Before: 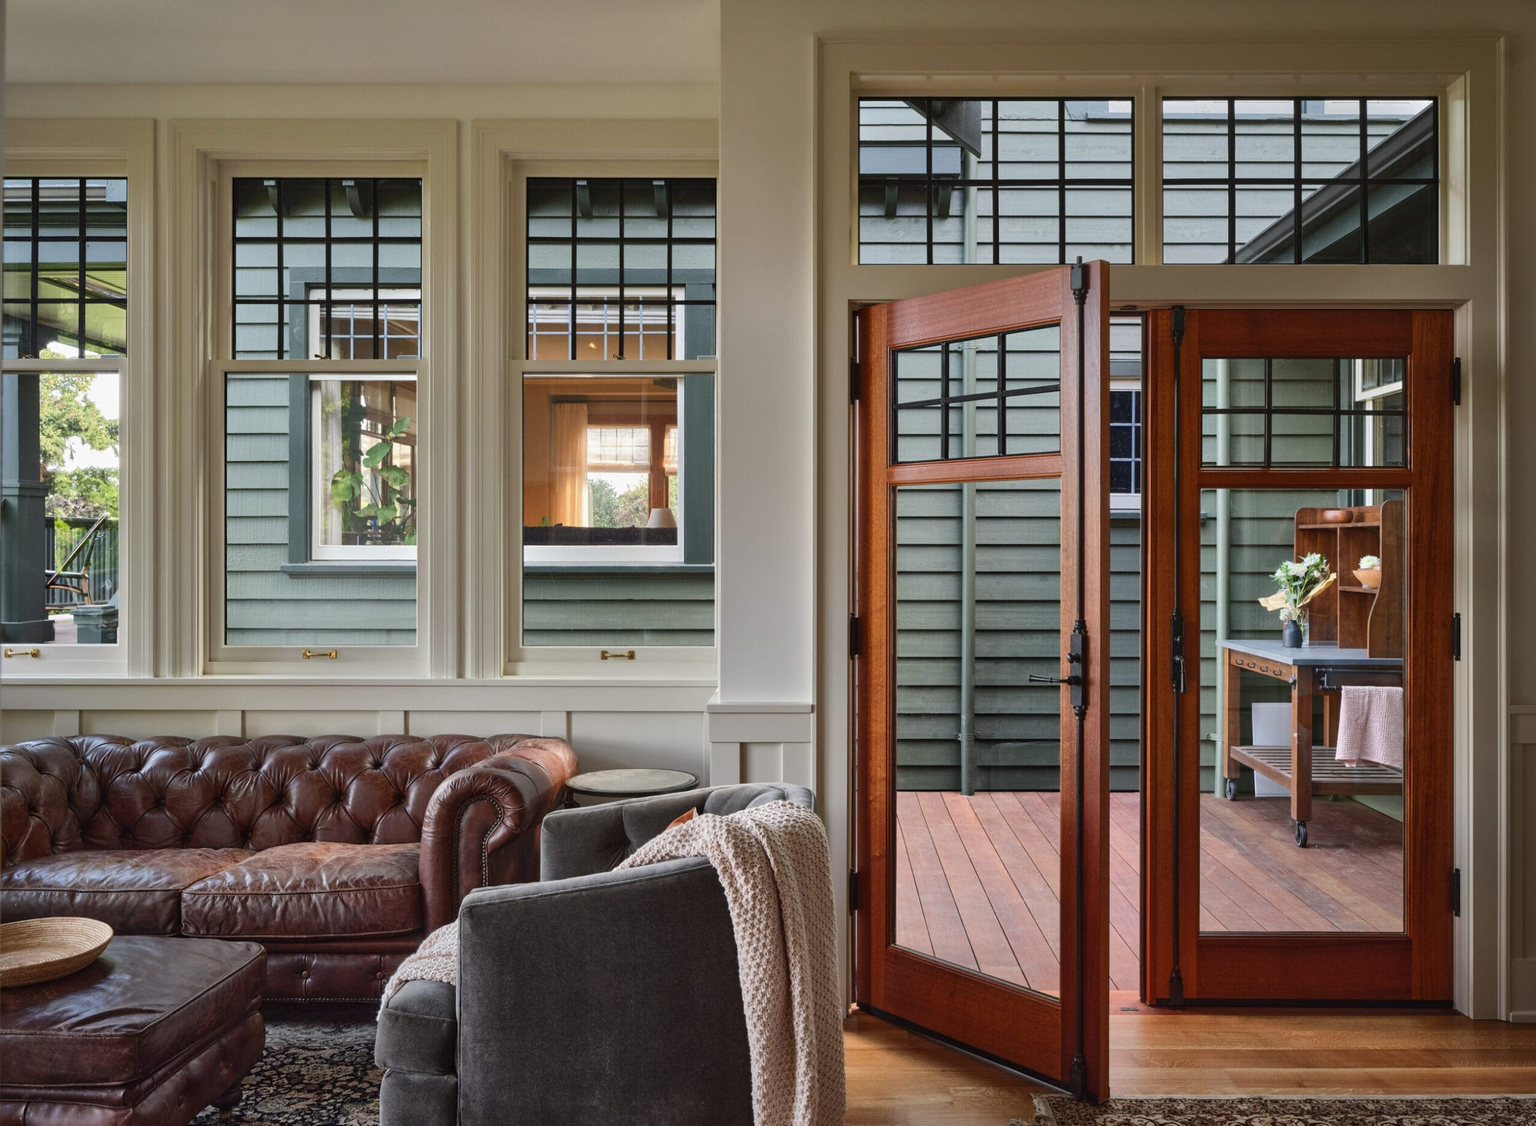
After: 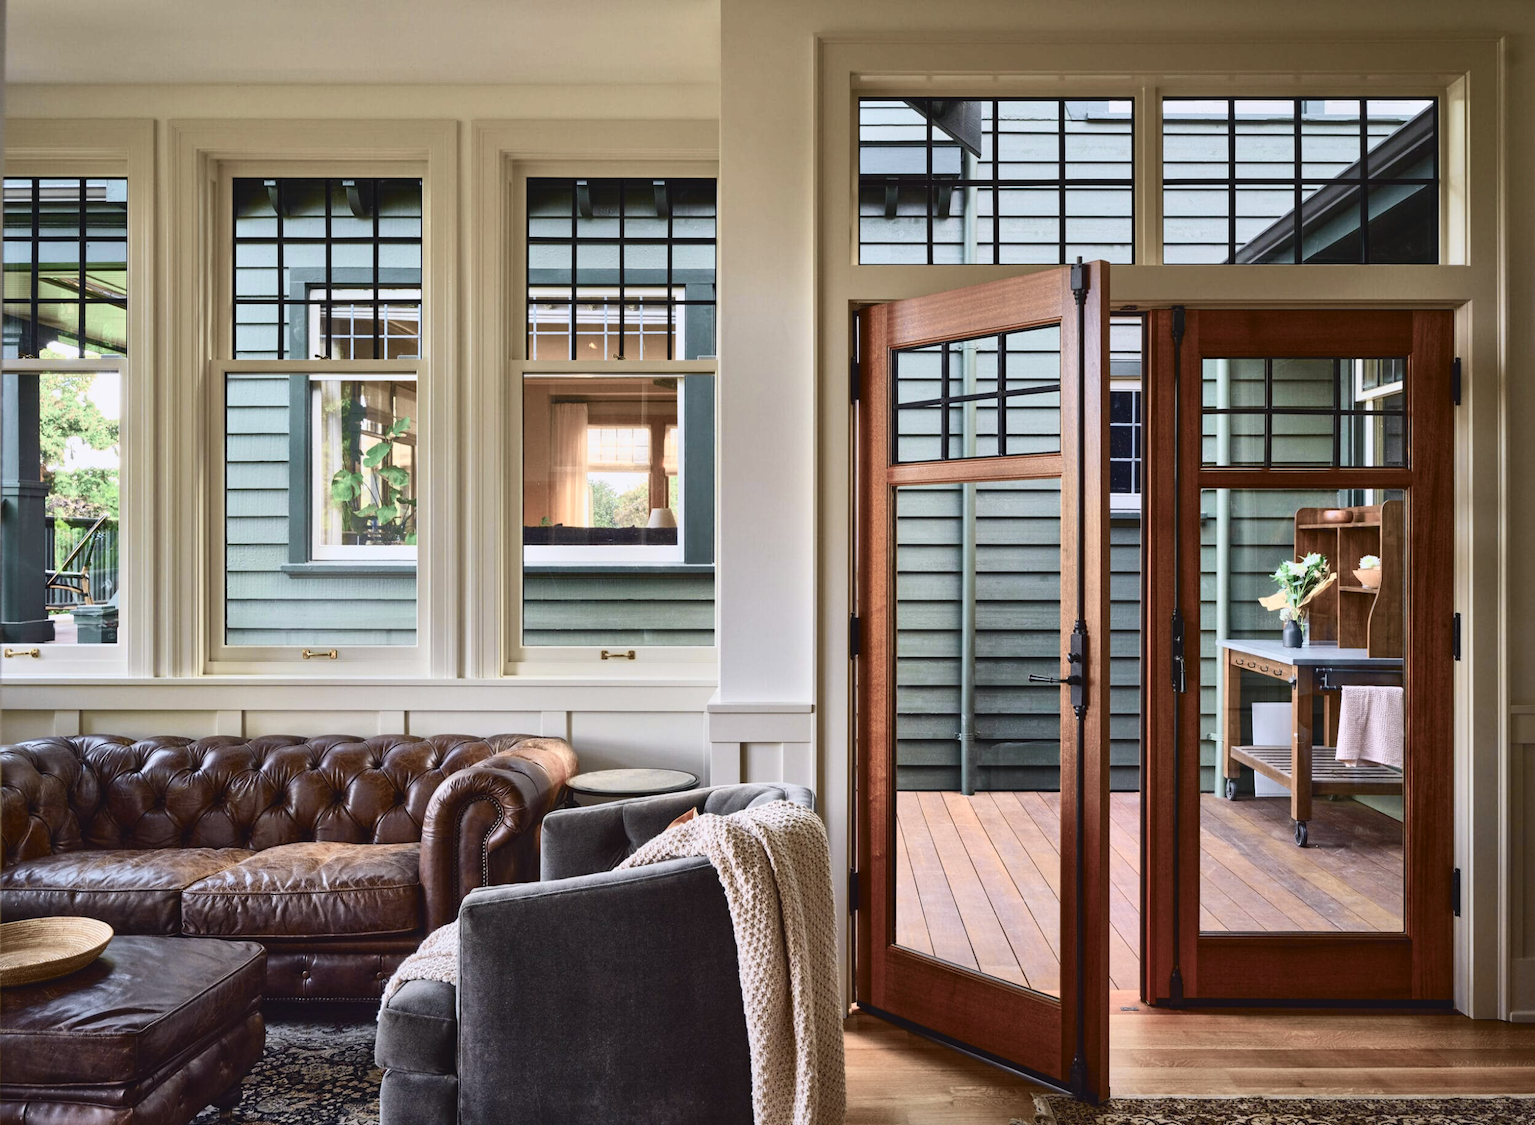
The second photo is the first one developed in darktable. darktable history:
tone curve: curves: ch0 [(0, 0.039) (0.104, 0.094) (0.285, 0.301) (0.673, 0.796) (0.845, 0.932) (0.994, 0.971)]; ch1 [(0, 0) (0.356, 0.385) (0.424, 0.405) (0.498, 0.502) (0.586, 0.57) (0.657, 0.642) (1, 1)]; ch2 [(0, 0) (0.424, 0.438) (0.46, 0.453) (0.515, 0.505) (0.557, 0.57) (0.612, 0.583) (0.722, 0.67) (1, 1)], color space Lab, independent channels, preserve colors none
